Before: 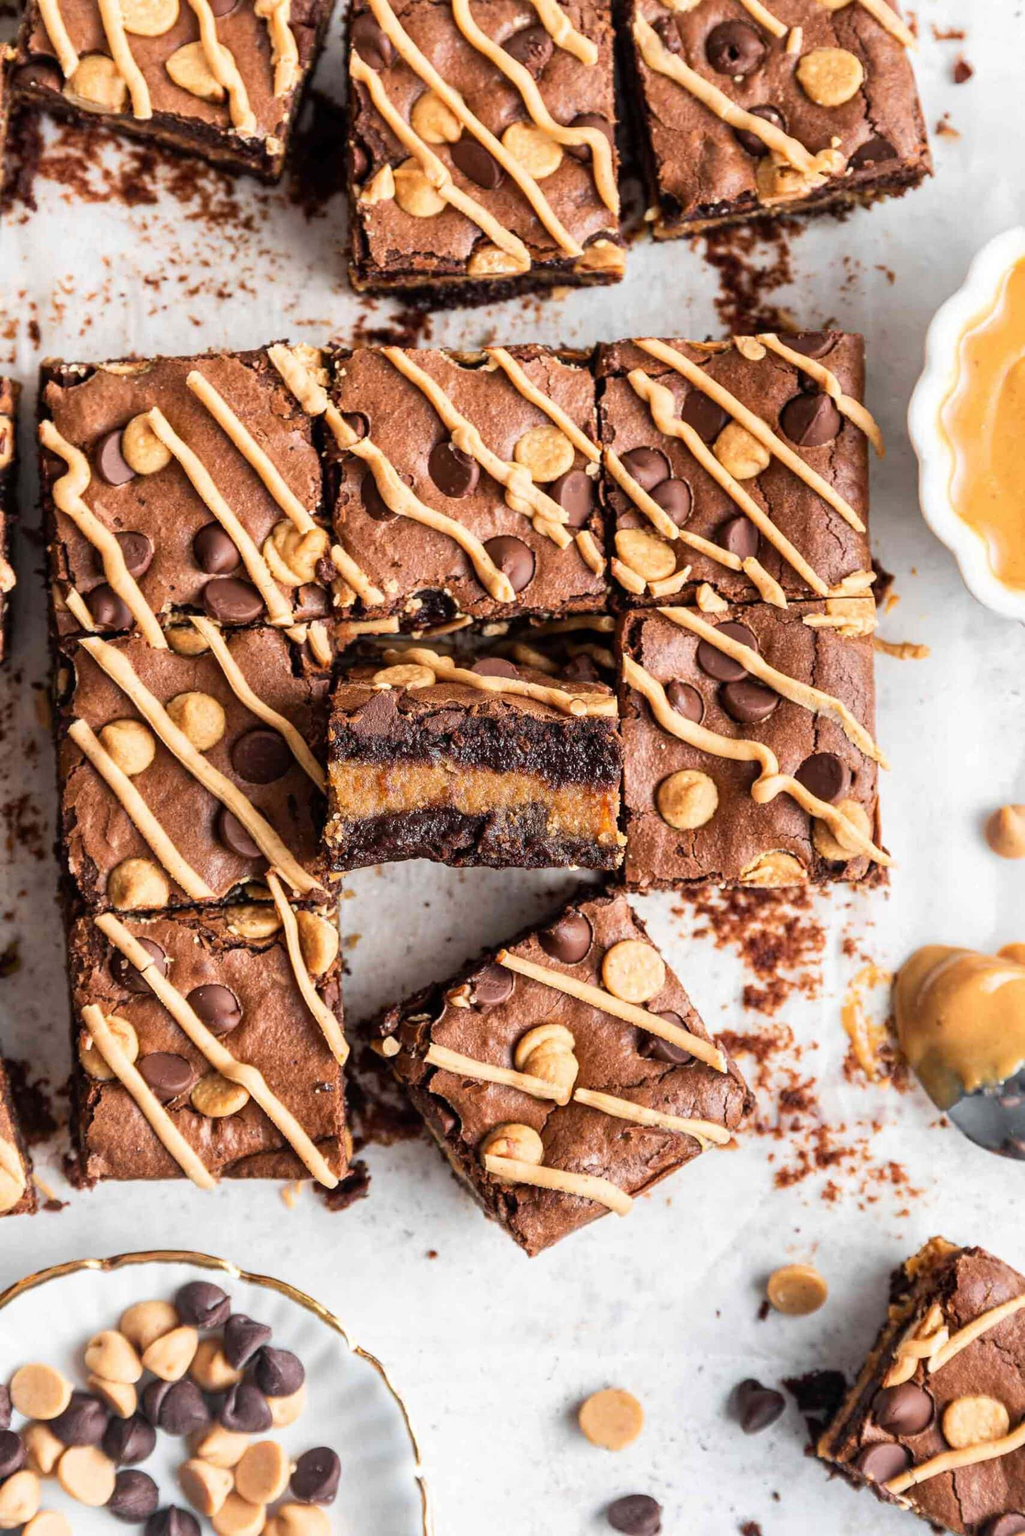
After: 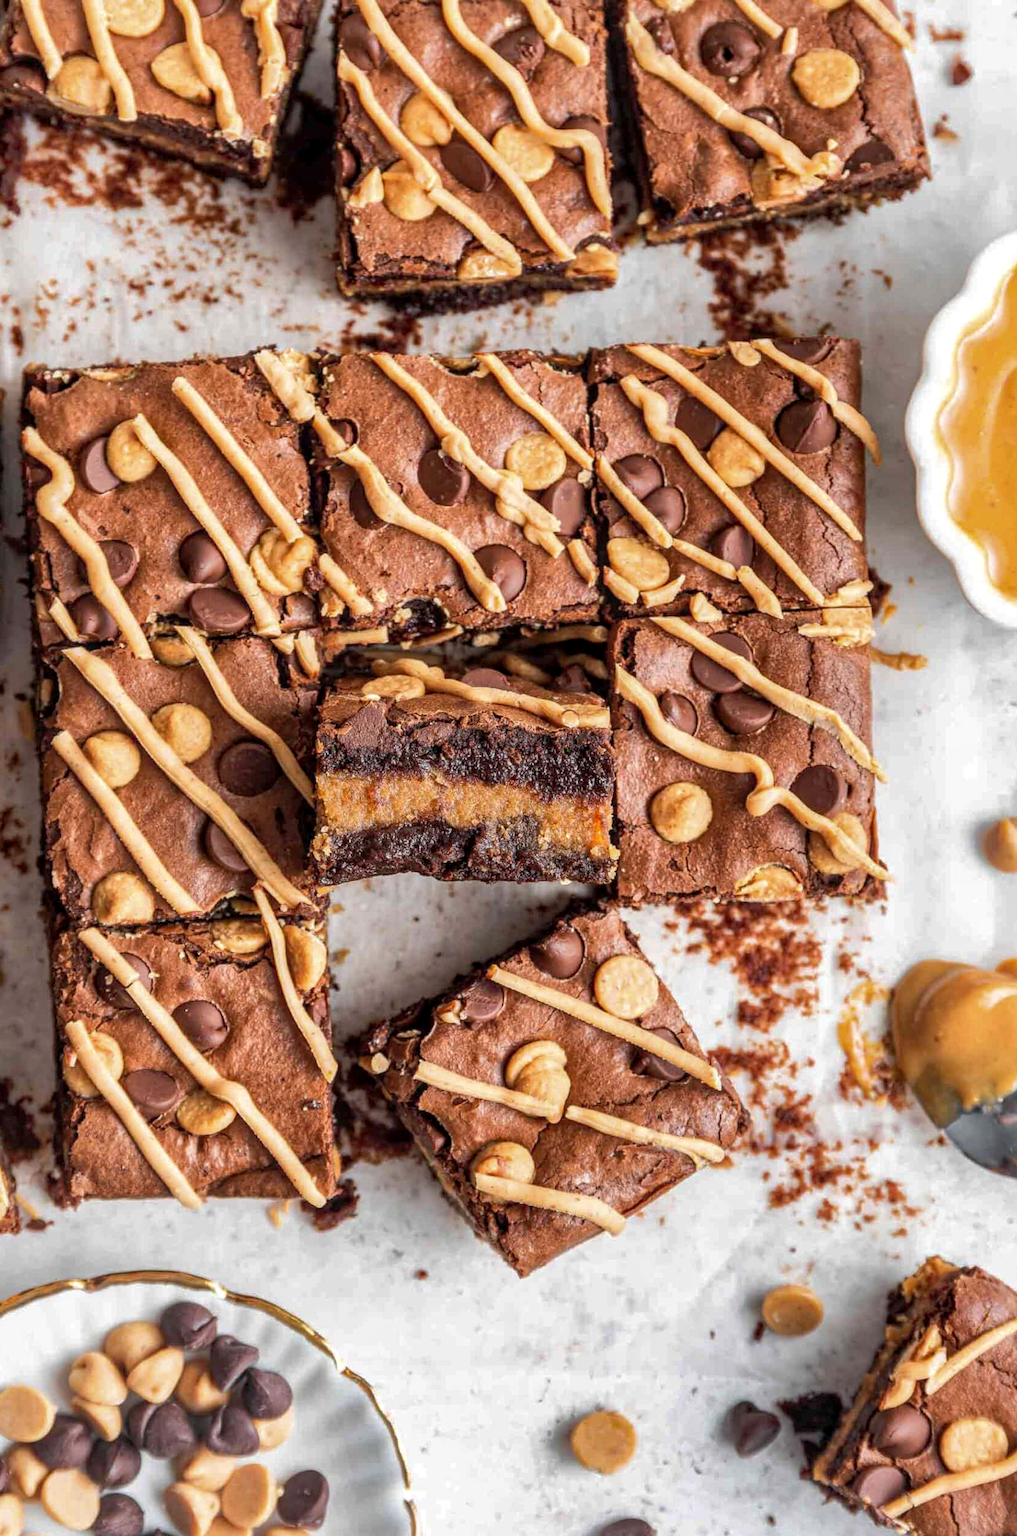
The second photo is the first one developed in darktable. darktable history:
shadows and highlights: on, module defaults
crop and rotate: left 1.747%, right 0.584%, bottom 1.532%
local contrast: on, module defaults
